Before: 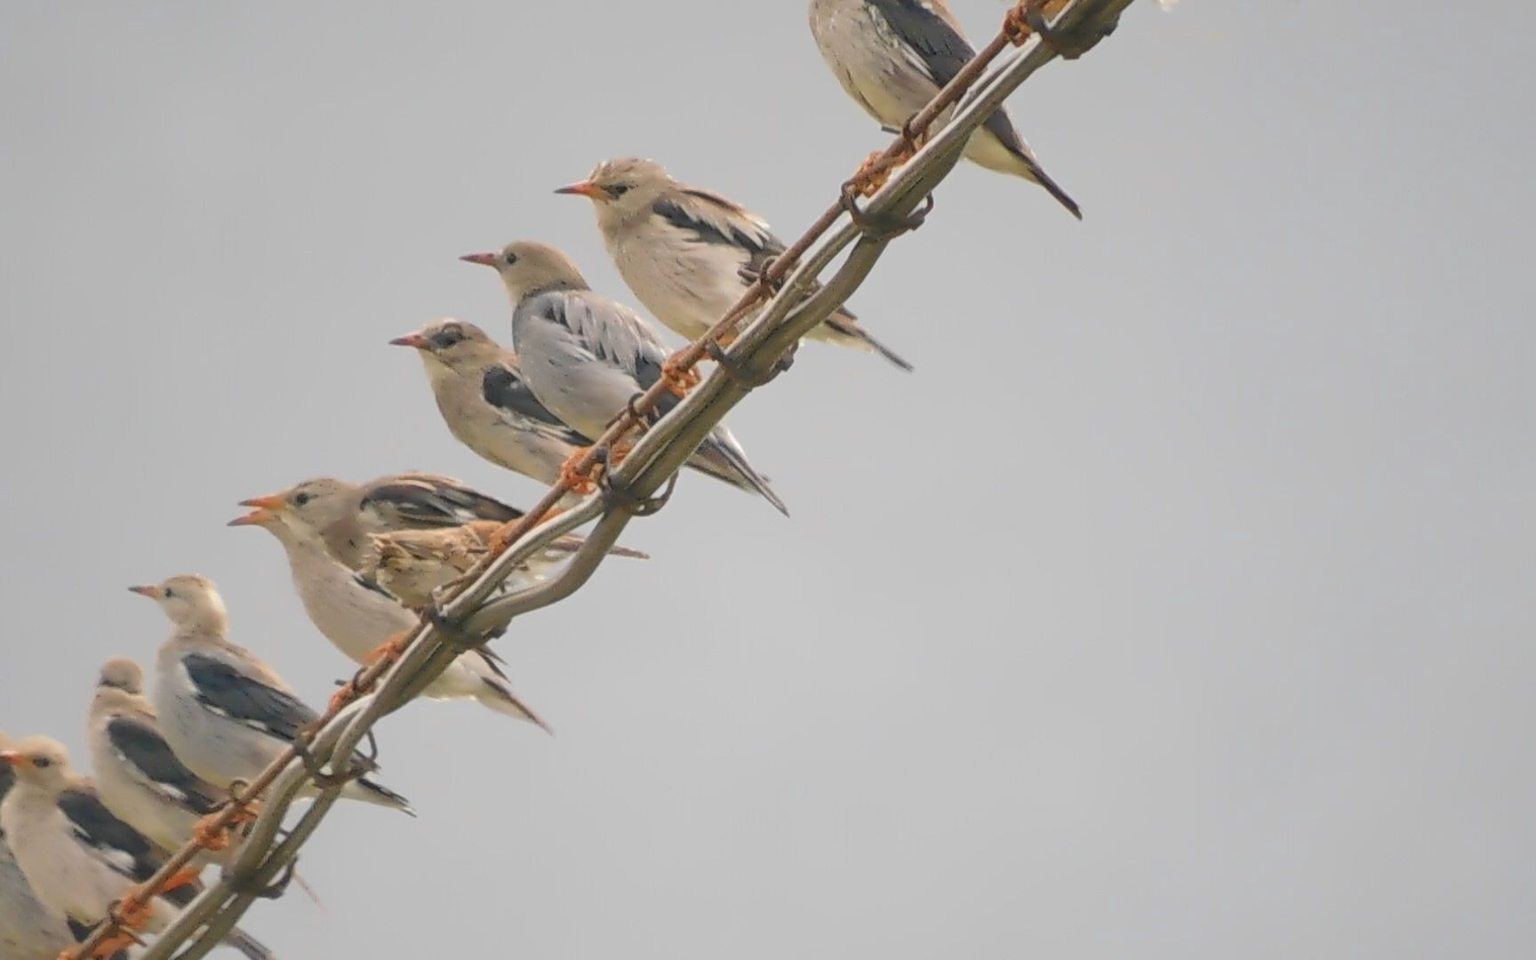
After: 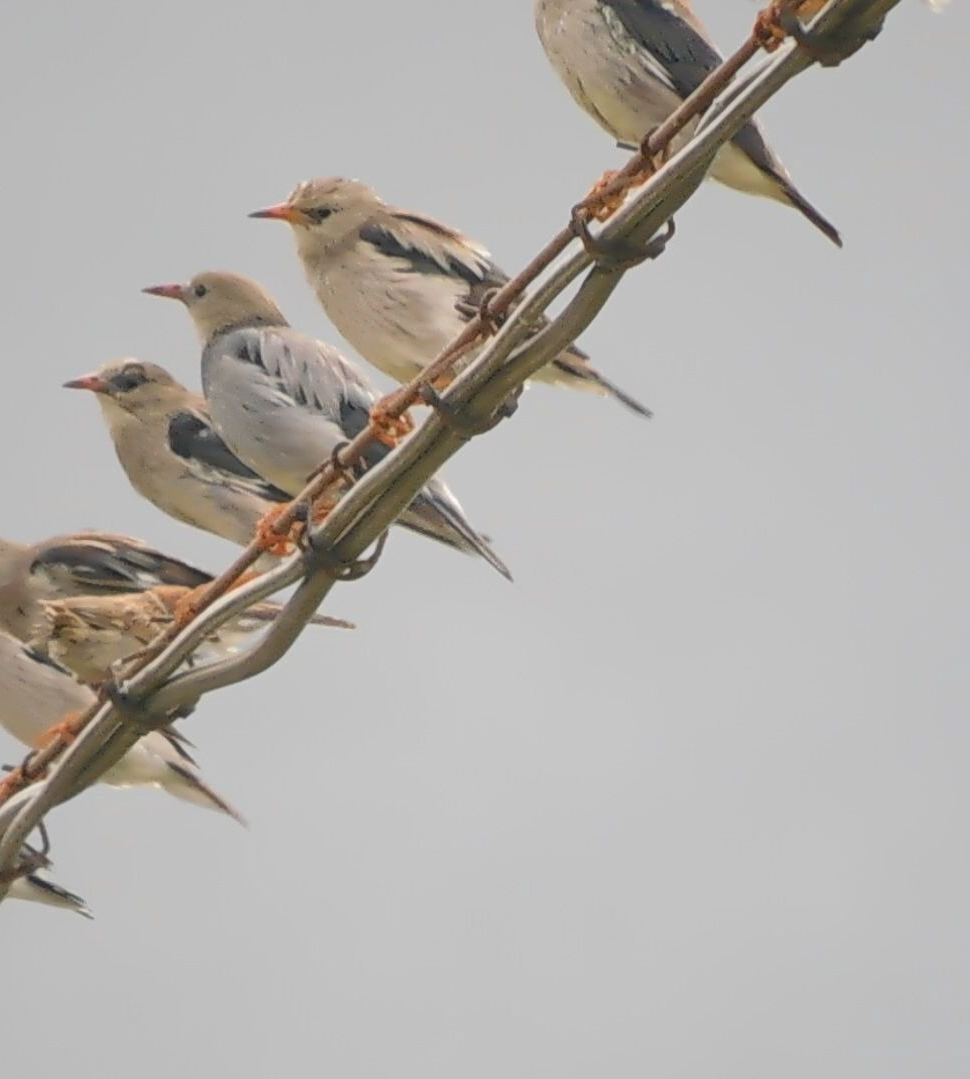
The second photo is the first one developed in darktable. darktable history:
crop: left 21.736%, right 22.127%, bottom 0.011%
